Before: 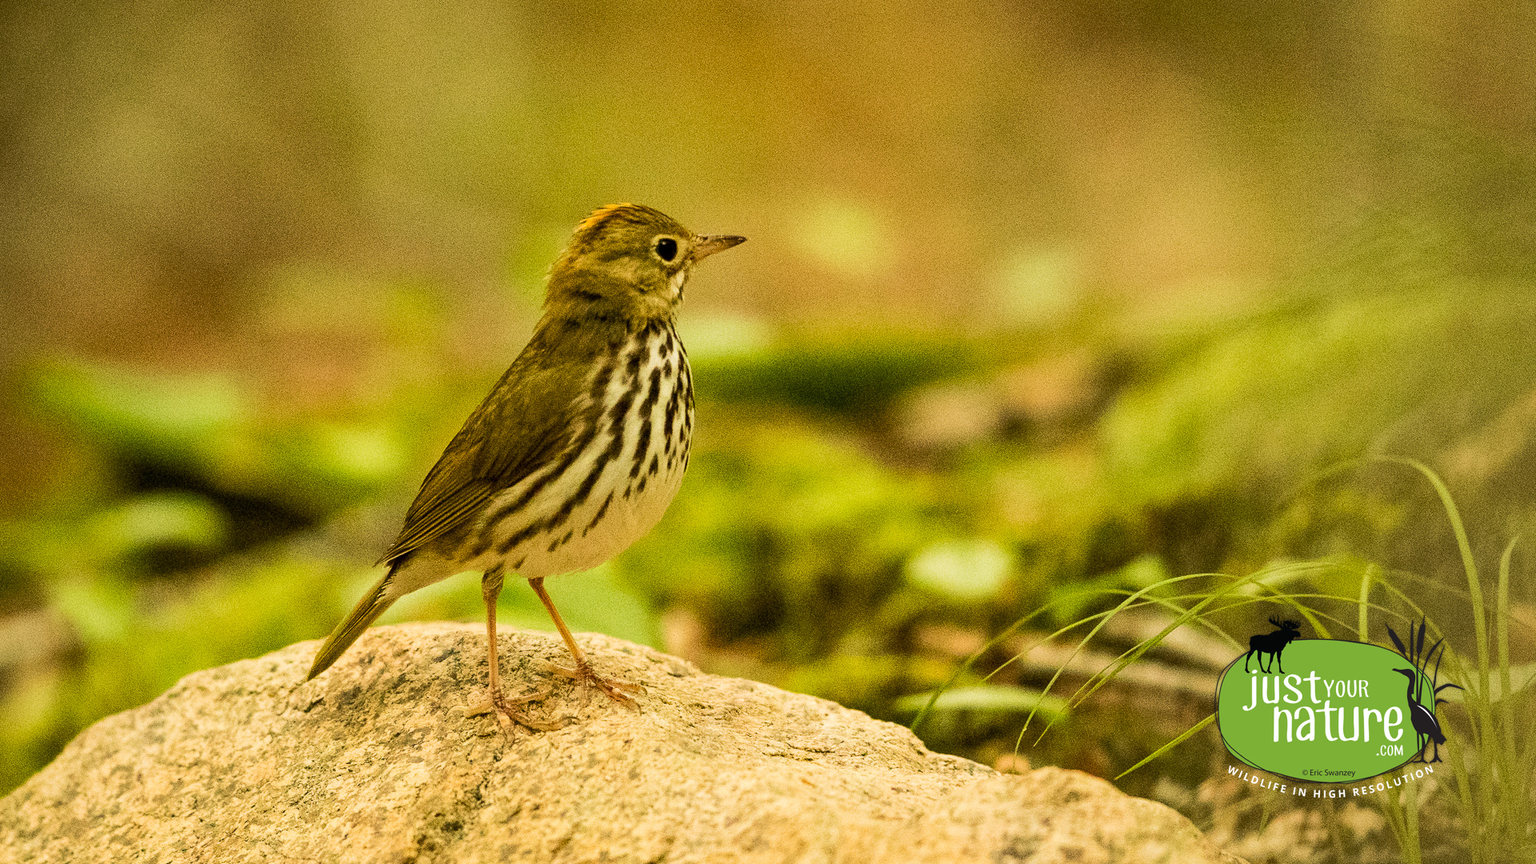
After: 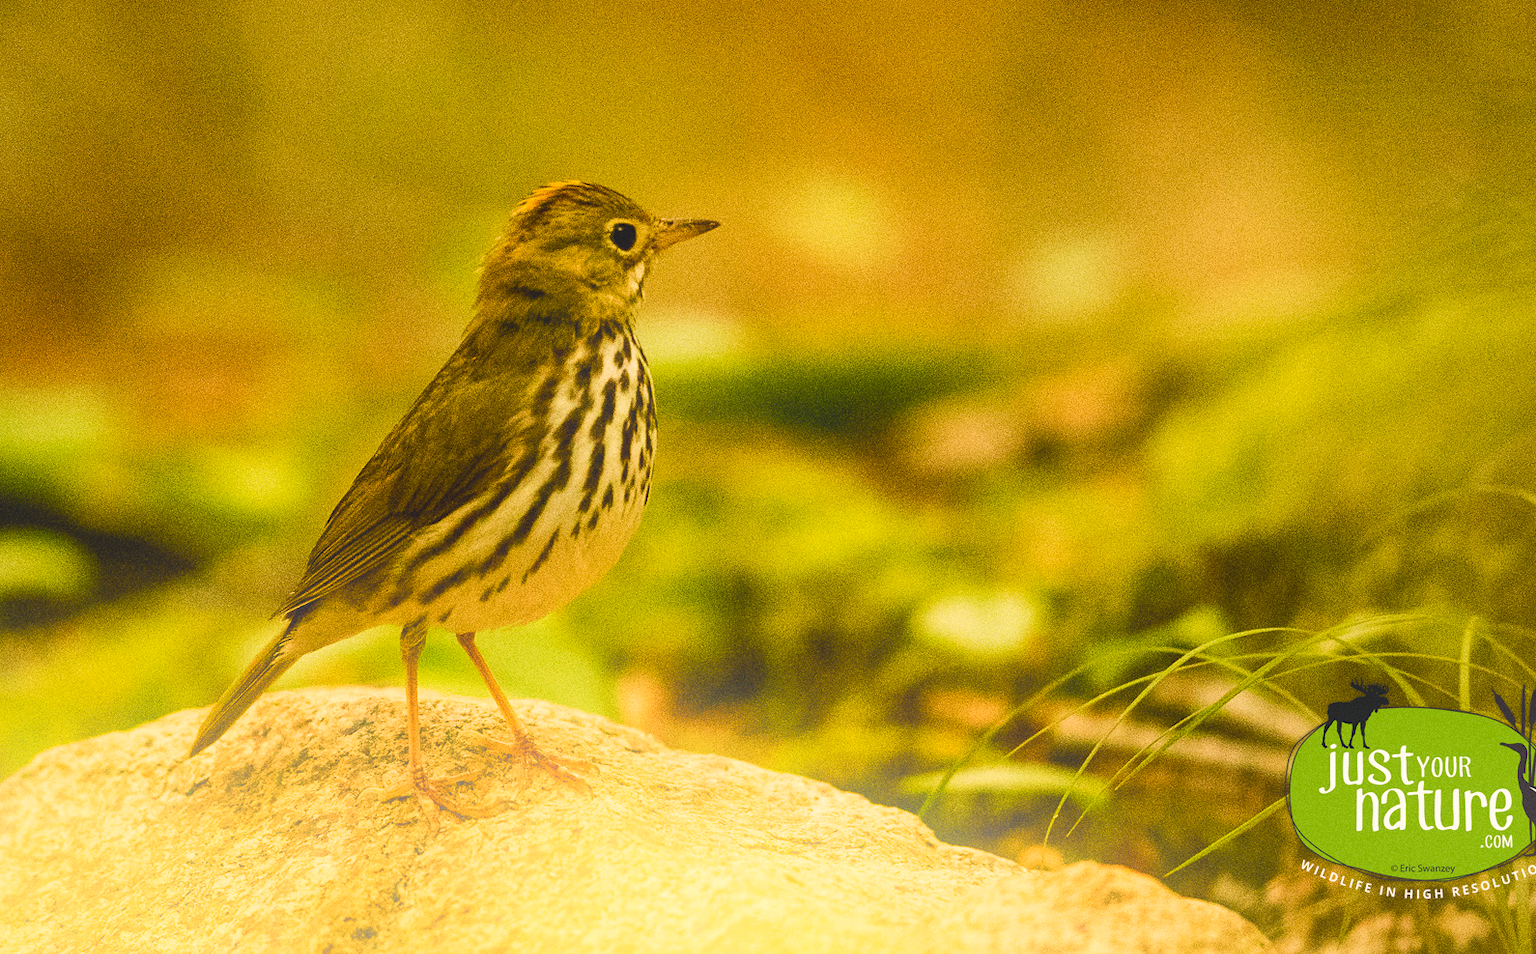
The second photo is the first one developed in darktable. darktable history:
color balance rgb: shadows lift › chroma 2%, shadows lift › hue 247.2°, power › chroma 0.3%, power › hue 25.2°, highlights gain › chroma 3%, highlights gain › hue 60°, global offset › luminance 0.75%, perceptual saturation grading › global saturation 20%, perceptual saturation grading › highlights -20%, perceptual saturation grading › shadows 30%, global vibrance 20%
bloom: on, module defaults
grain: on, module defaults
crop: left 9.807%, top 6.259%, right 7.334%, bottom 2.177%
